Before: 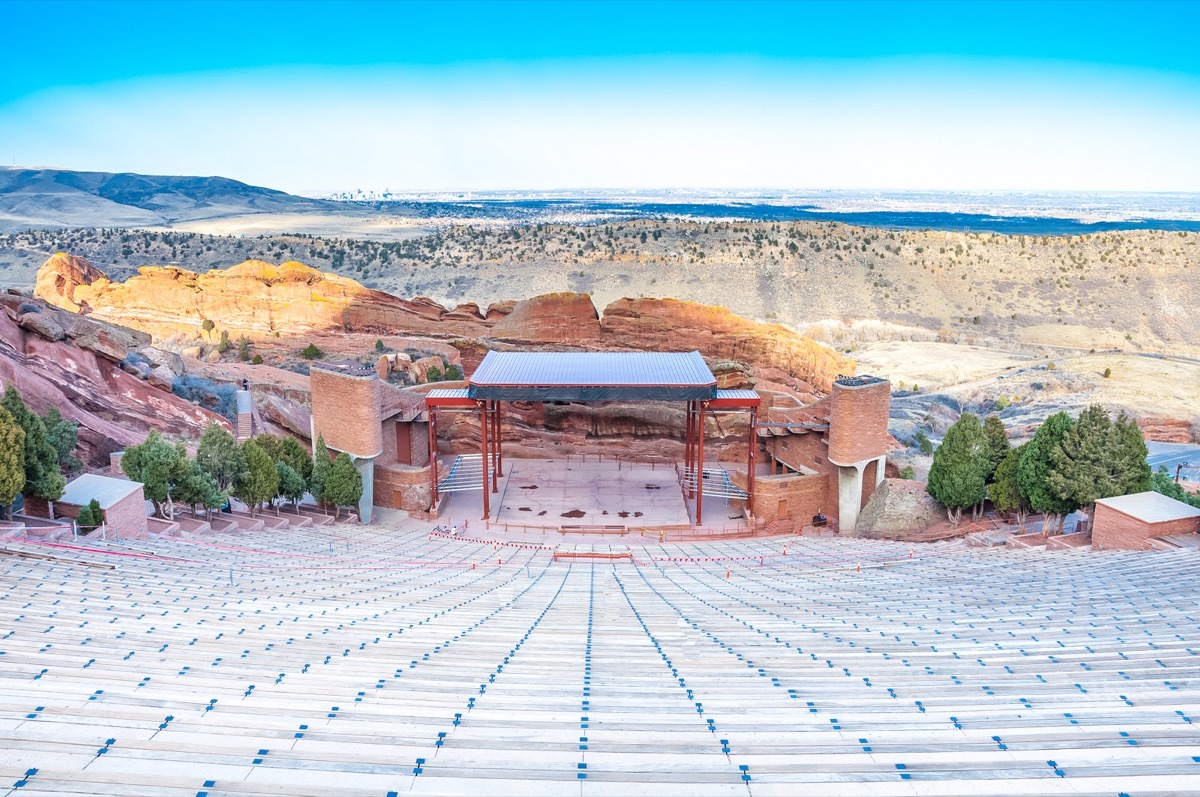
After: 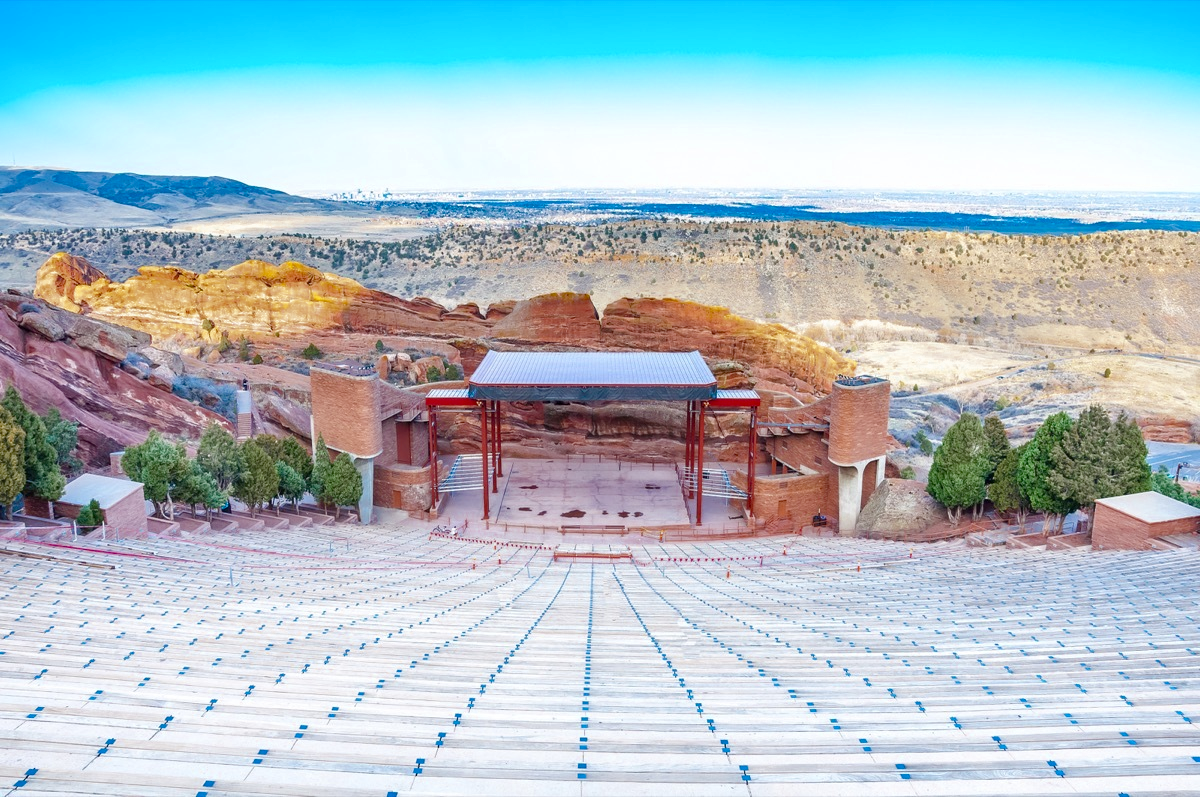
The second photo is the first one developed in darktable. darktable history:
color balance rgb: perceptual saturation grading › global saturation 20%, perceptual saturation grading › highlights -25%, perceptual saturation grading › shadows 25%
color zones: curves: ch0 [(0.11, 0.396) (0.195, 0.36) (0.25, 0.5) (0.303, 0.412) (0.357, 0.544) (0.75, 0.5) (0.967, 0.328)]; ch1 [(0, 0.468) (0.112, 0.512) (0.202, 0.6) (0.25, 0.5) (0.307, 0.352) (0.357, 0.544) (0.75, 0.5) (0.963, 0.524)]
